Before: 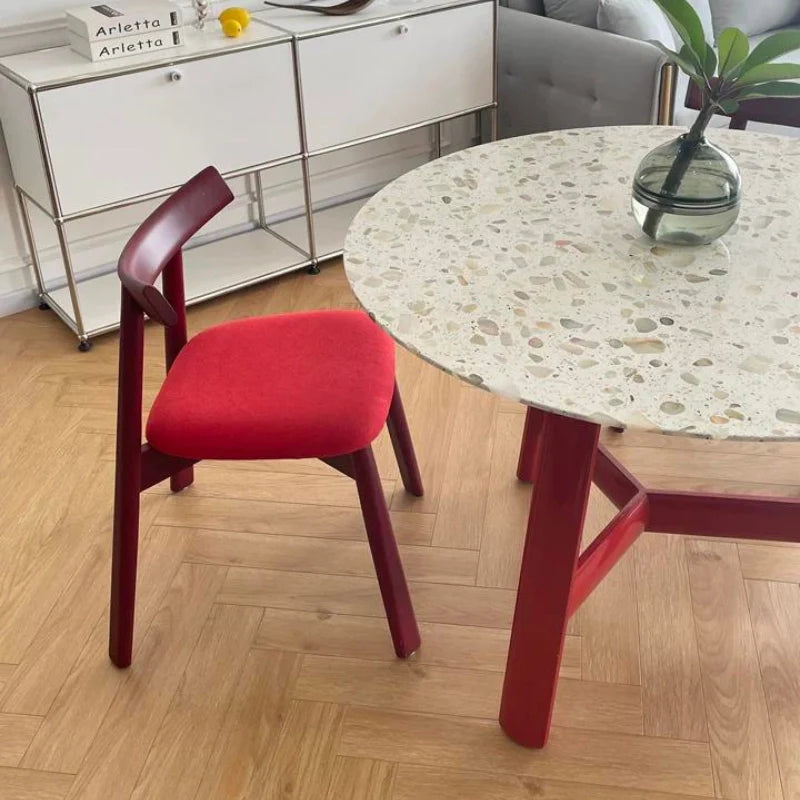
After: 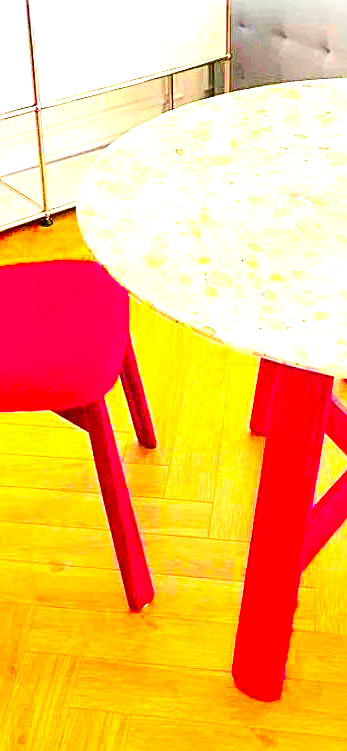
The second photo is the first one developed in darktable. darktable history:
sharpen: on, module defaults
color correction: saturation 3
crop: left 33.452%, top 6.025%, right 23.155%
exposure: black level correction 0.005, exposure 2.084 EV, compensate highlight preservation false
local contrast: highlights 83%, shadows 81%
contrast brightness saturation: contrast 0.28
white balance: emerald 1
